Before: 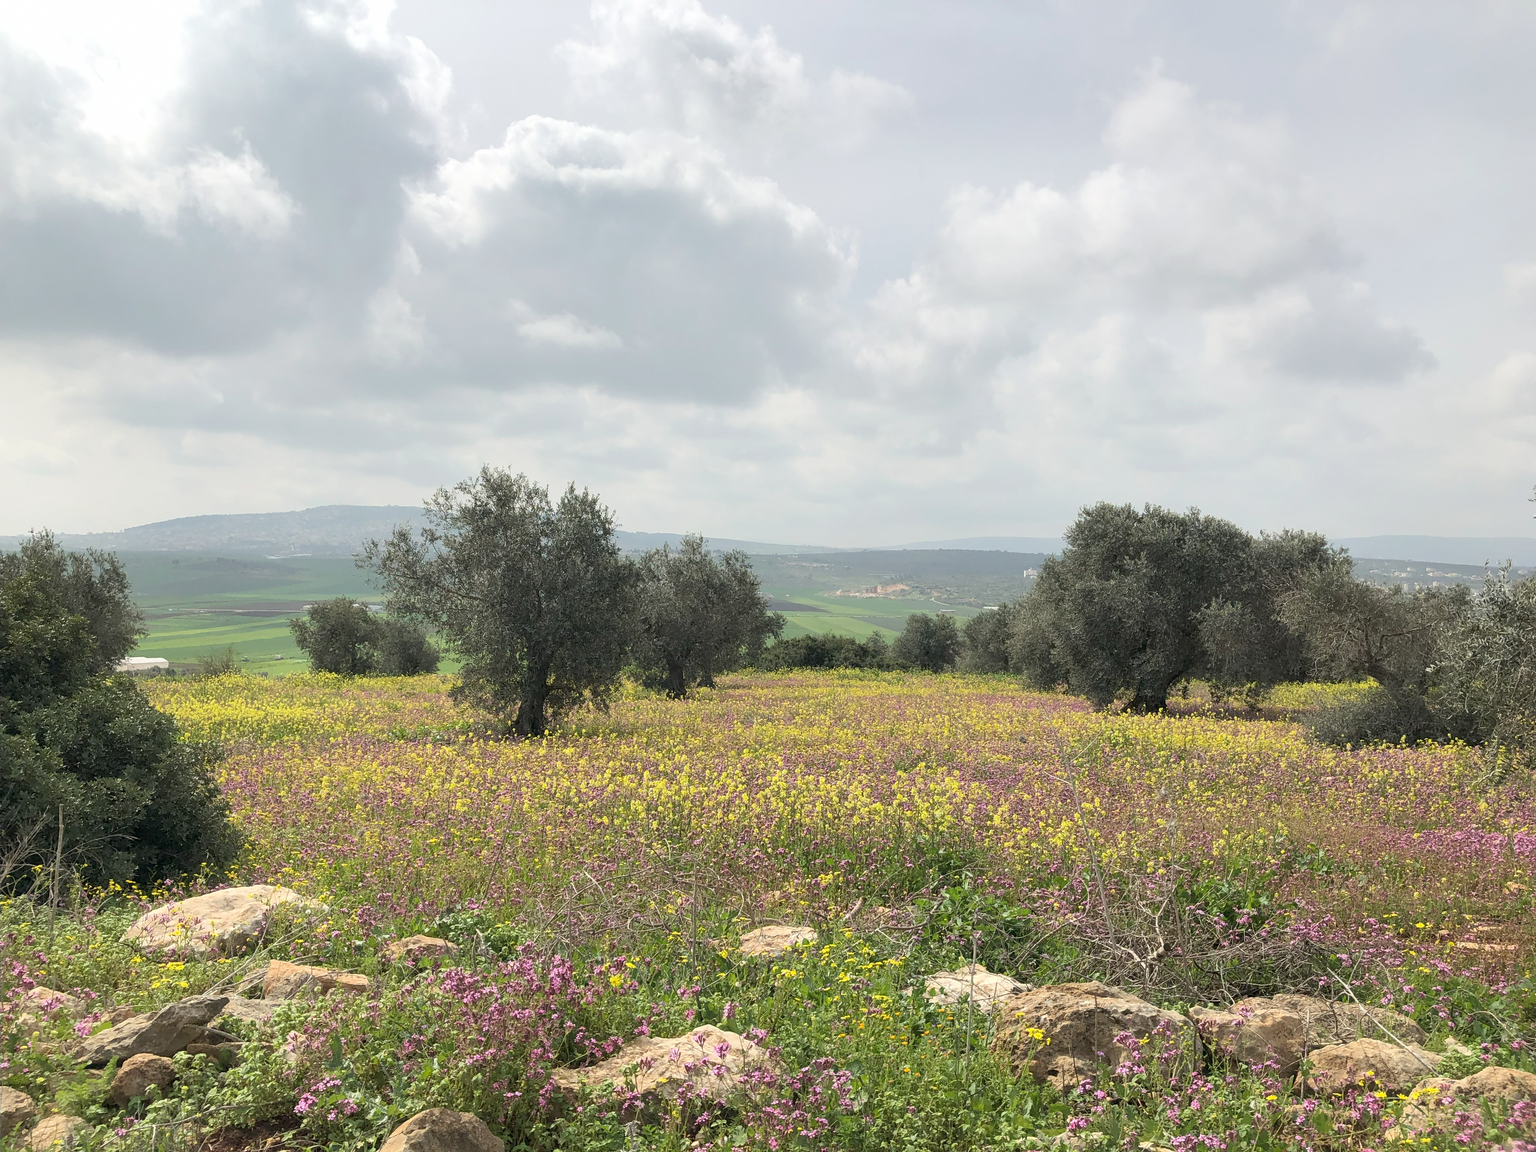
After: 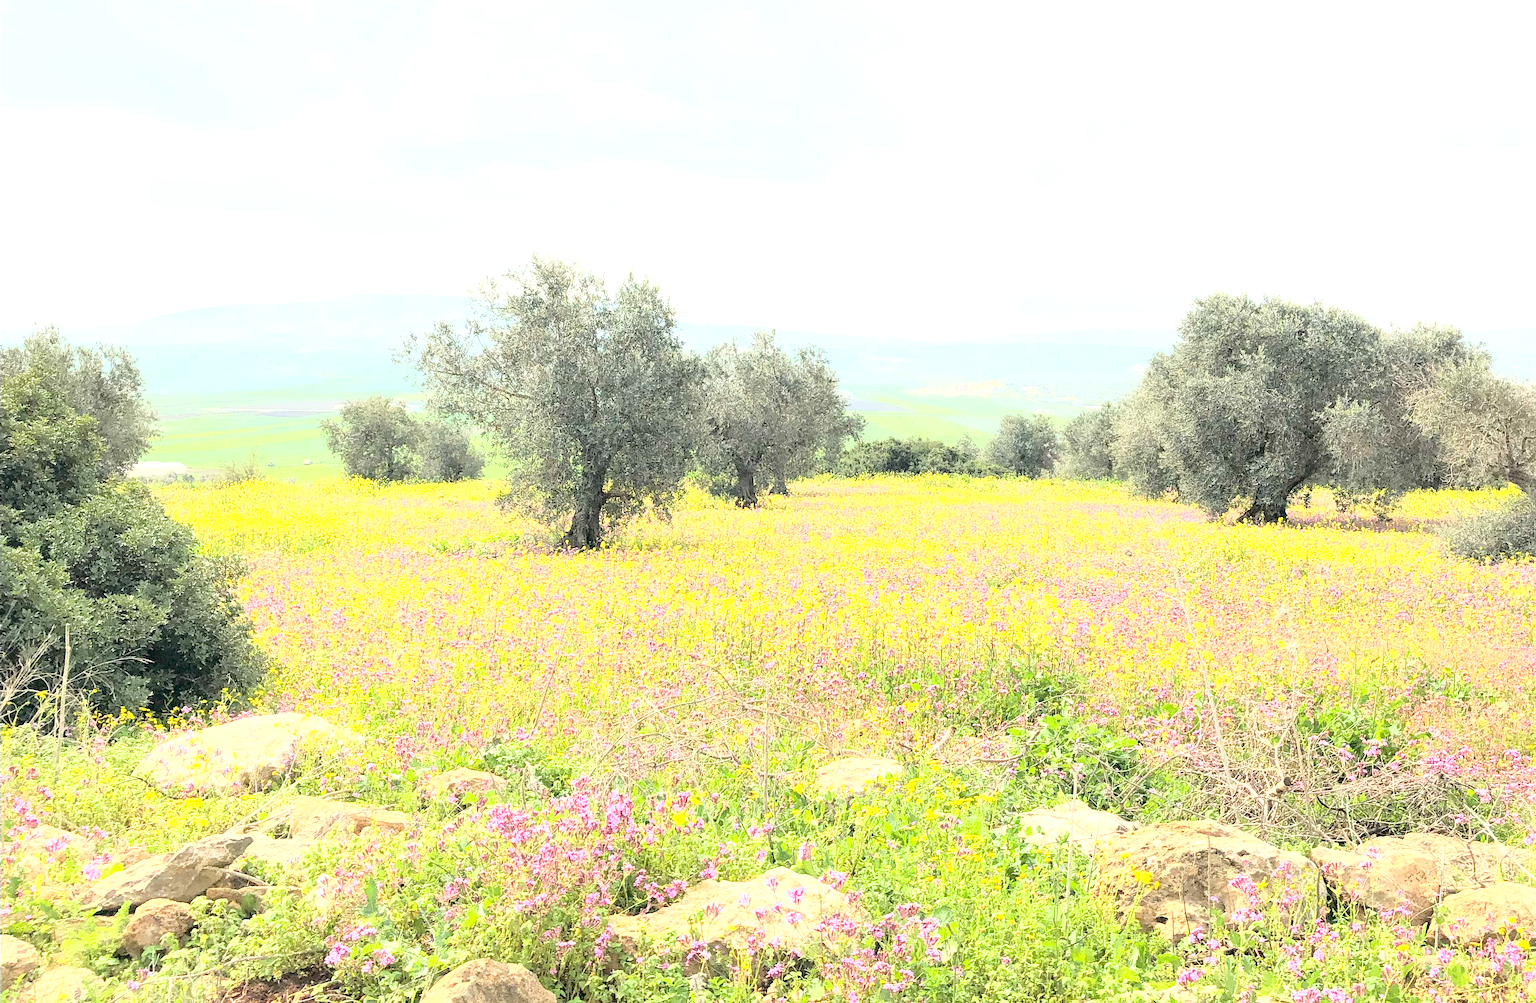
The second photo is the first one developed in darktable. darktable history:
crop: top 20.747%, right 9.316%, bottom 0.231%
color balance rgb: shadows lift › hue 86.33°, perceptual saturation grading › global saturation 6.756%, perceptual saturation grading › shadows 3.177%, global vibrance 14.858%
exposure: black level correction 0, exposure 1.447 EV, compensate highlight preservation false
base curve: curves: ch0 [(0, 0) (0.032, 0.037) (0.105, 0.228) (0.435, 0.76) (0.856, 0.983) (1, 1)]
